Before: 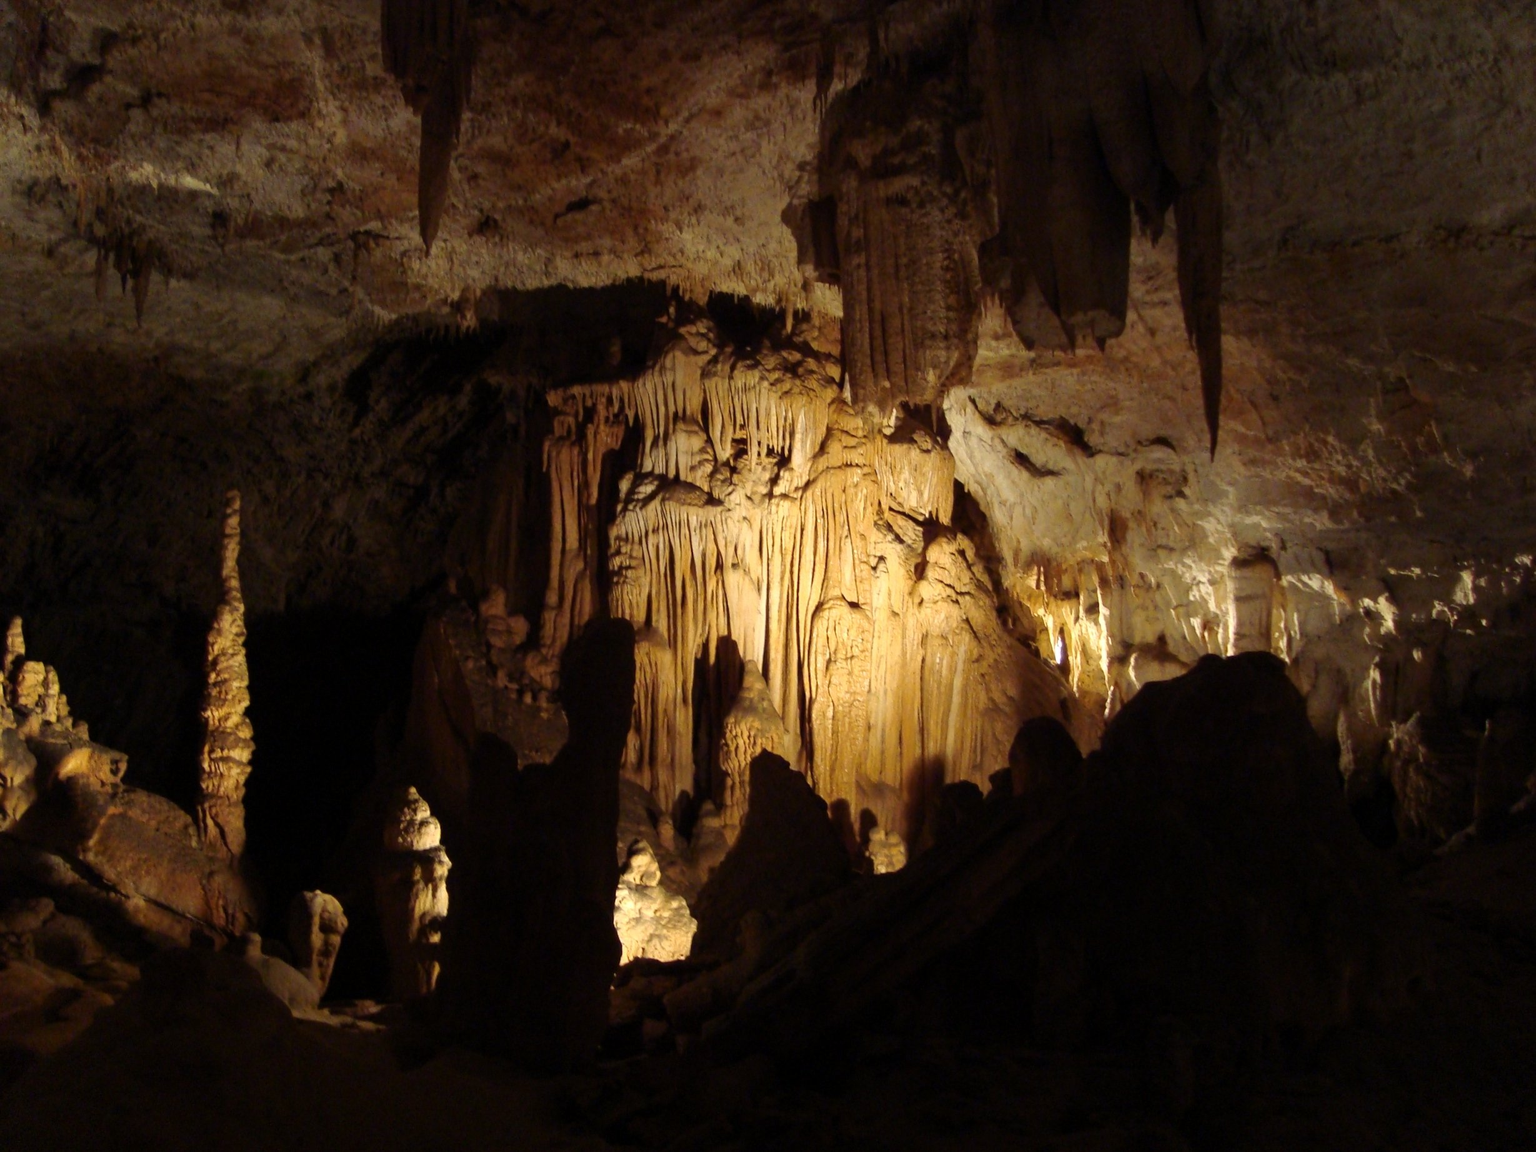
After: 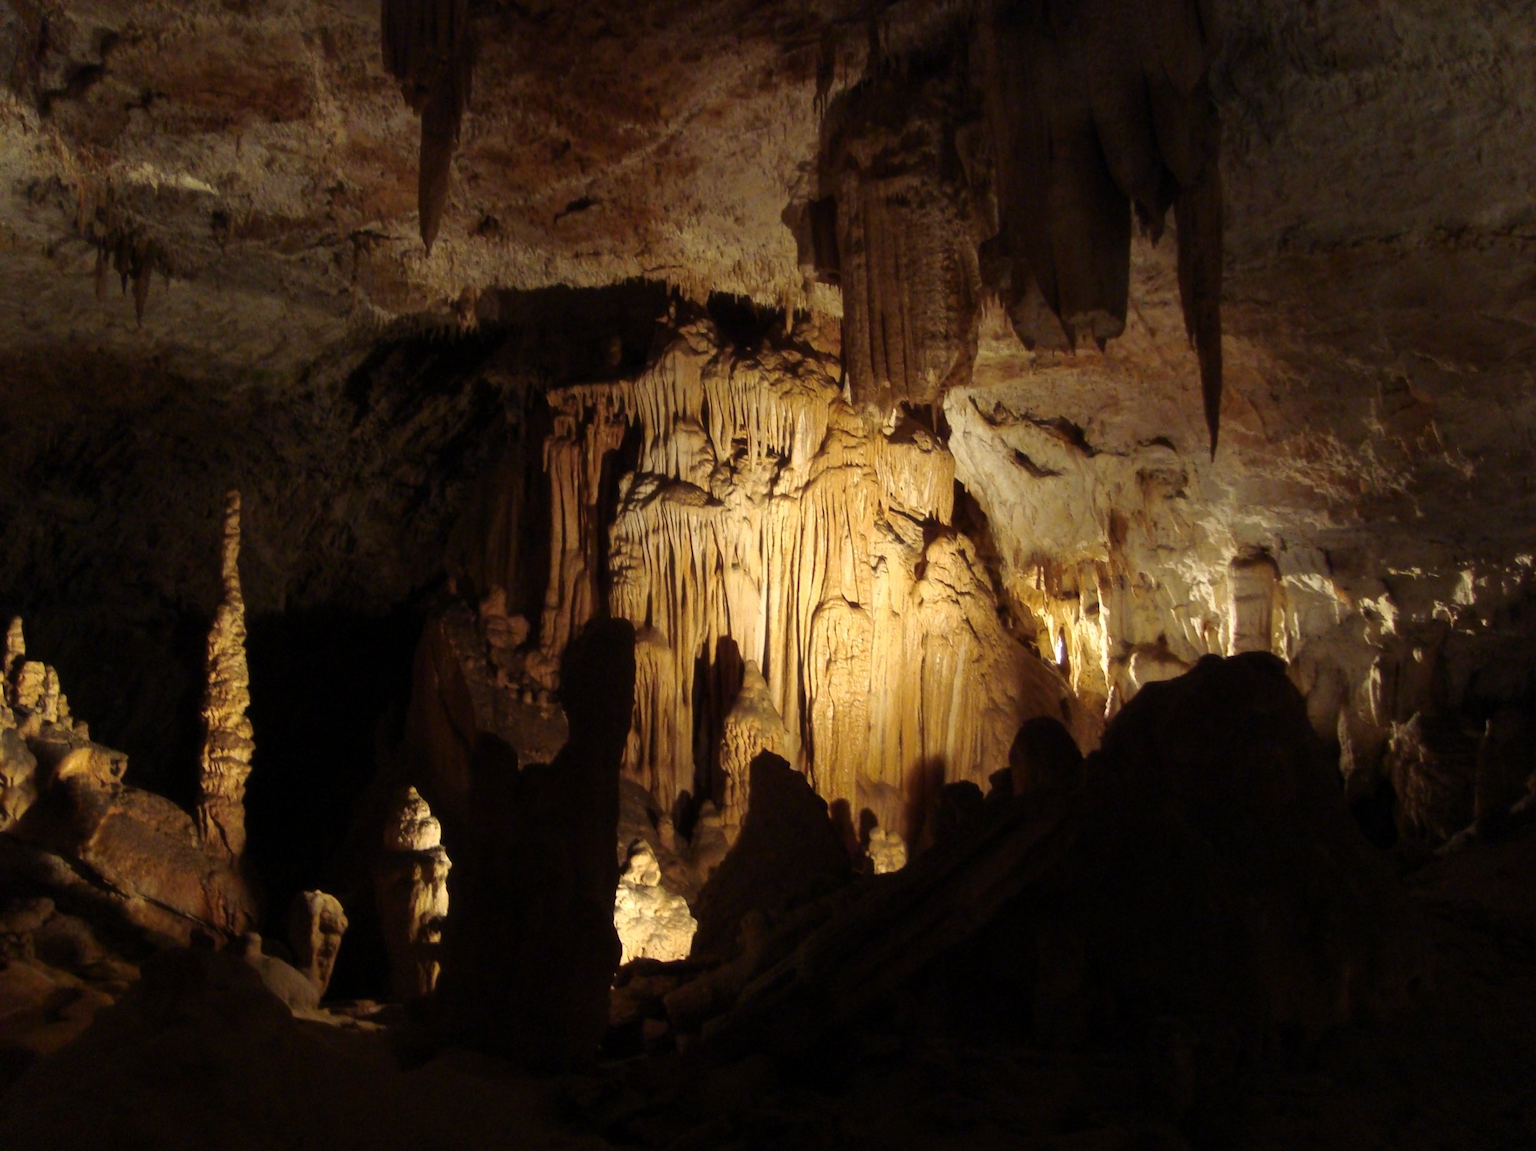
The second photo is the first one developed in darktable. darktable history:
exposure: compensate exposure bias true, compensate highlight preservation false
haze removal: strength -0.047, adaptive false
